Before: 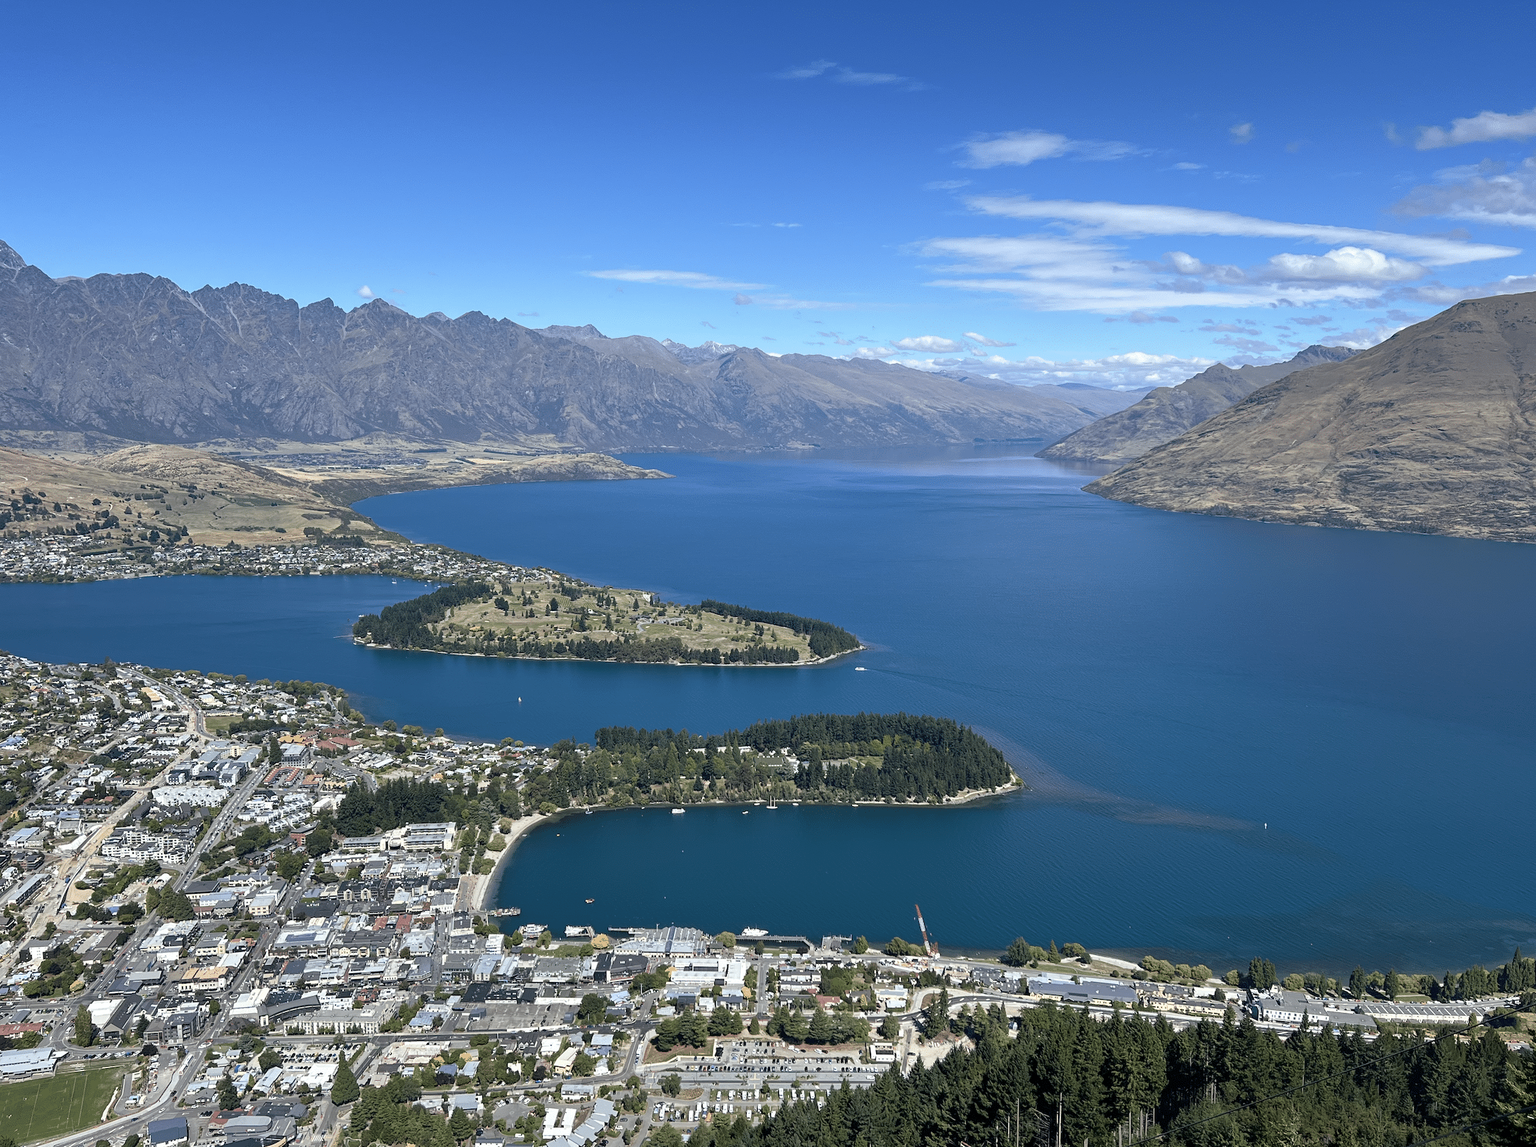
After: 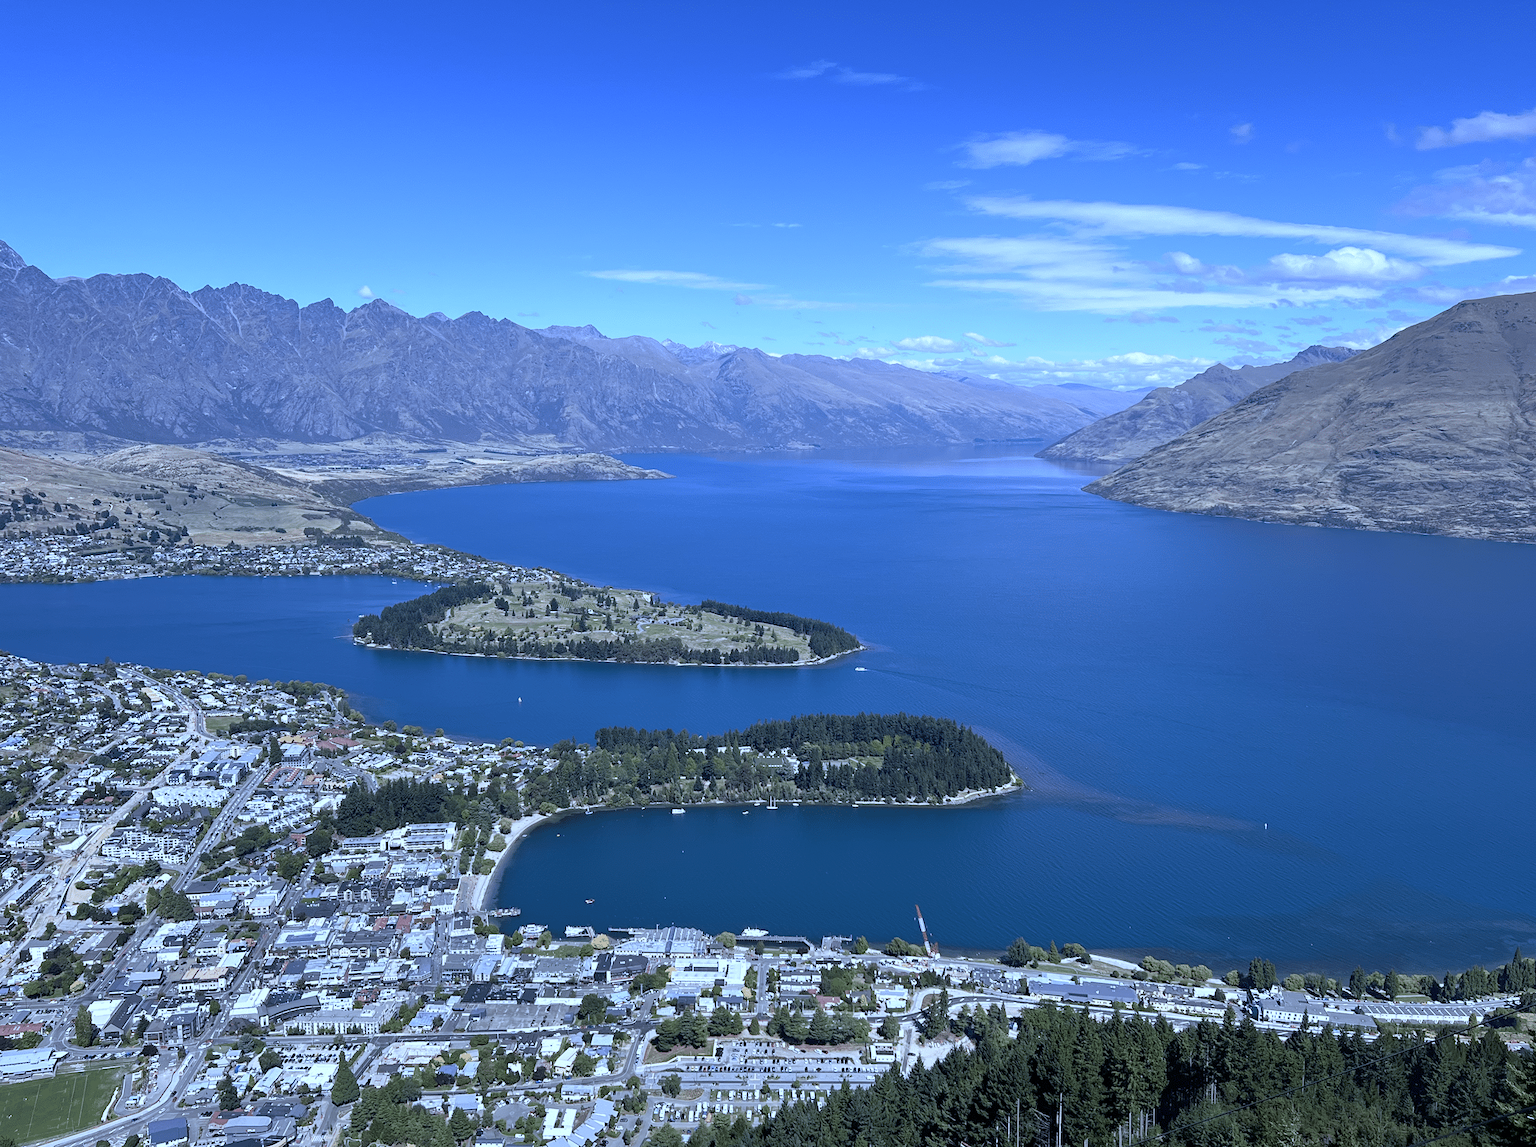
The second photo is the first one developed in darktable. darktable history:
shadows and highlights: radius 93.07, shadows -14.46, white point adjustment 0.23, highlights 31.48, compress 48.23%, highlights color adjustment 52.79%, soften with gaussian
white balance: red 0.871, blue 1.249
